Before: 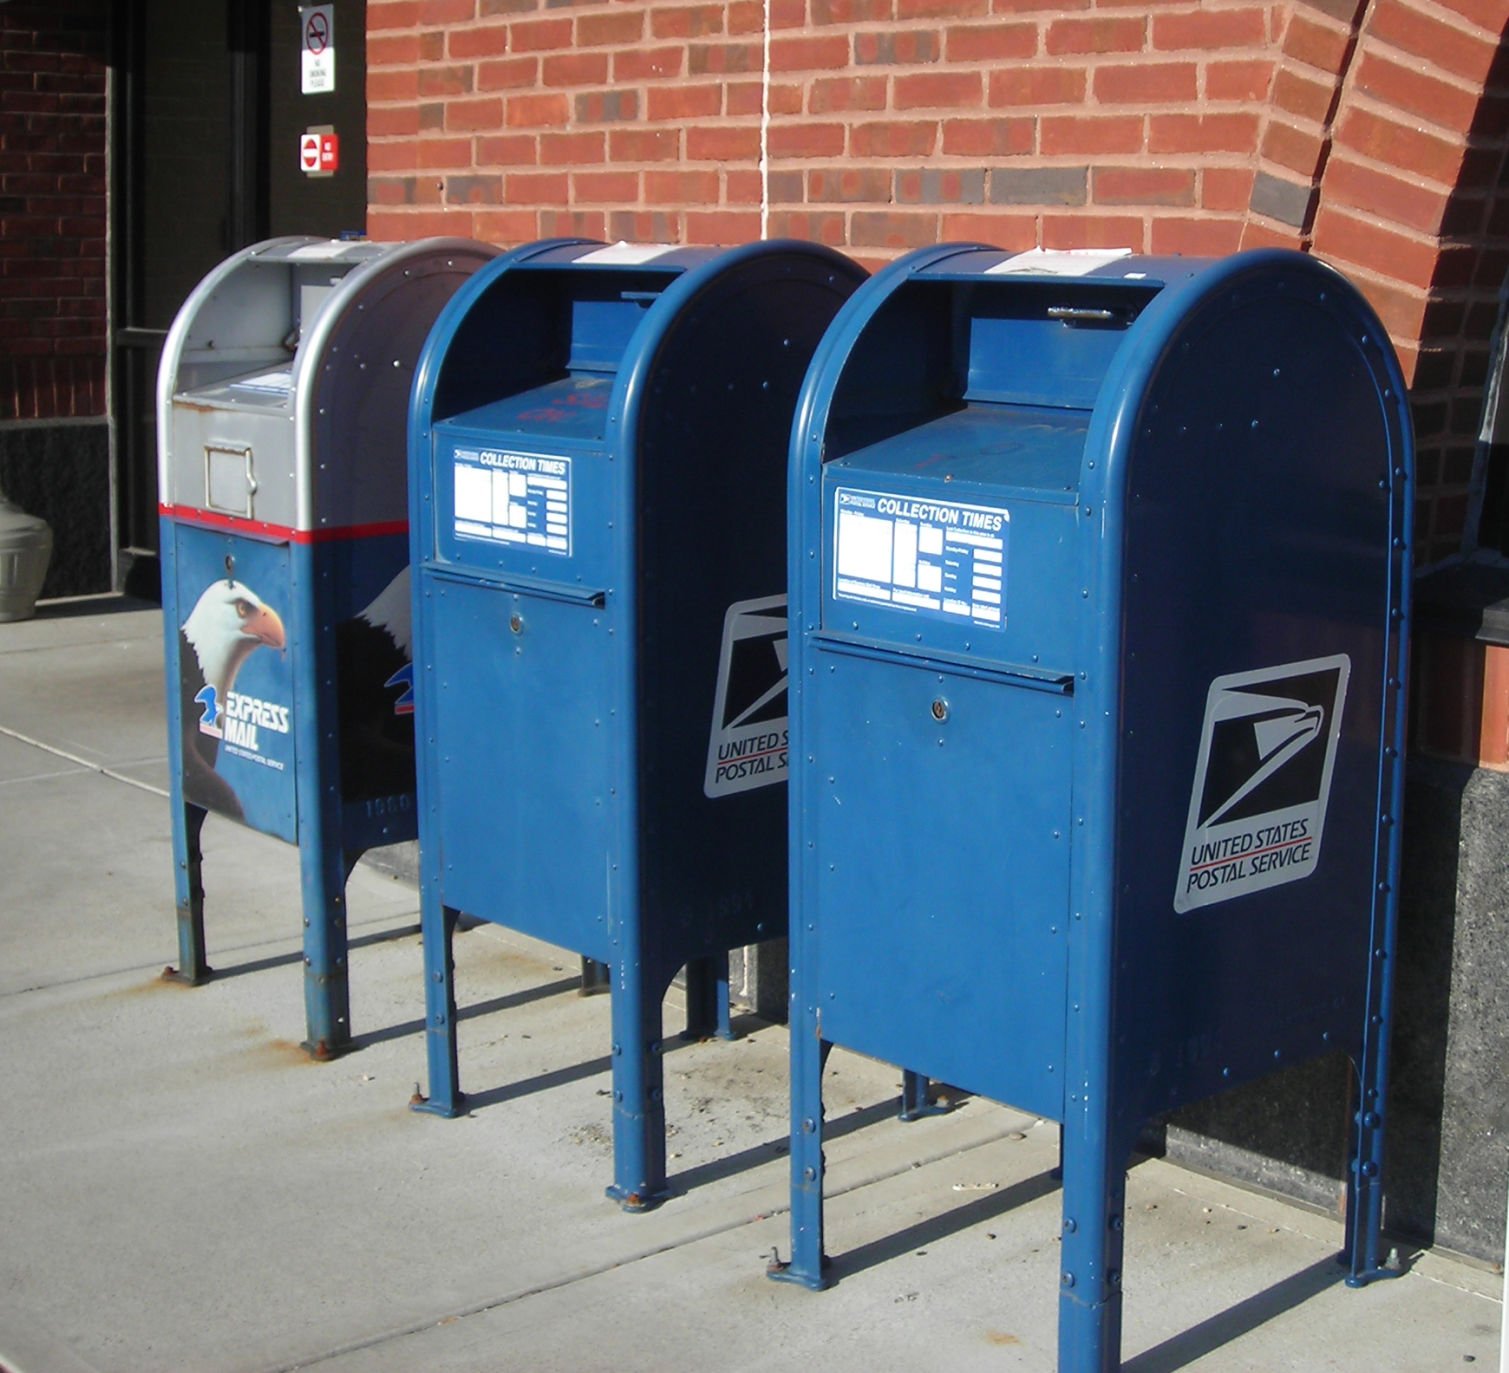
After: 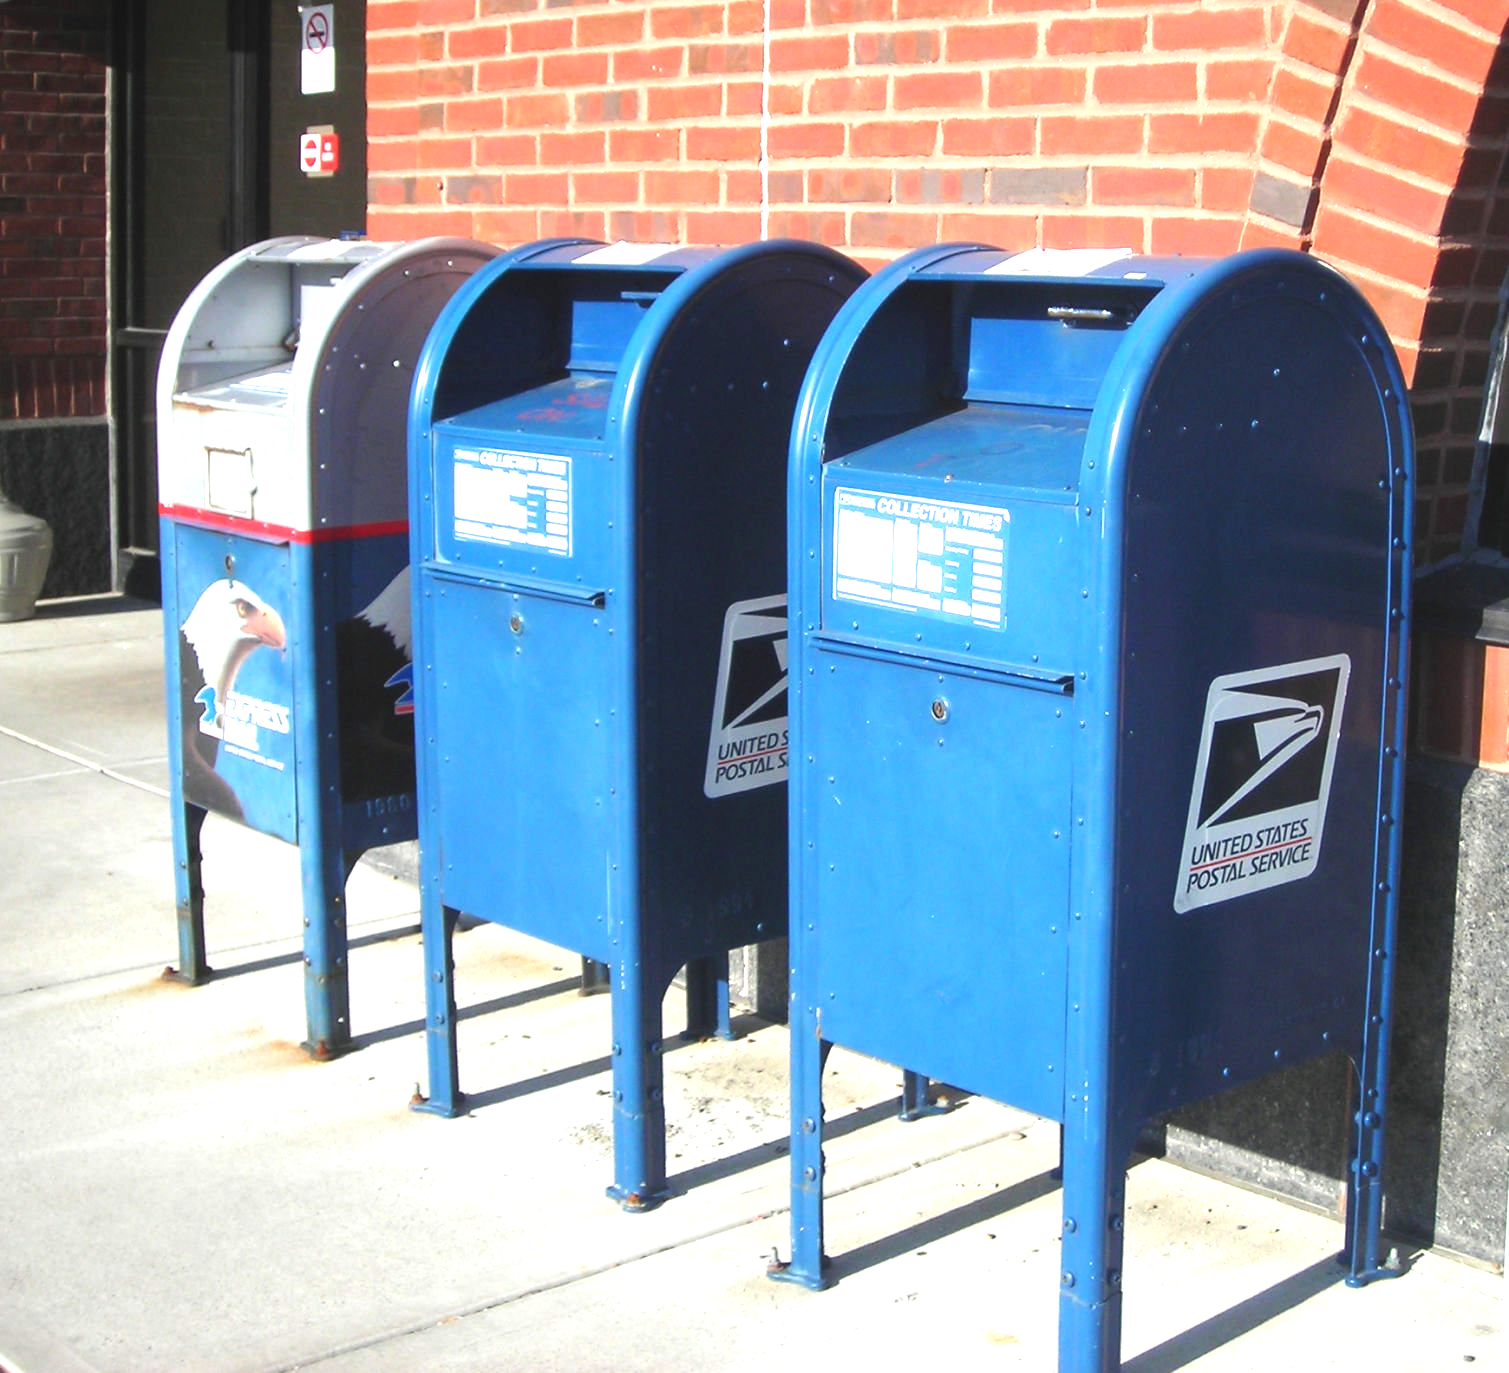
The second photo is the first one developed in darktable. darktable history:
exposure: black level correction -0.002, exposure 1.333 EV, compensate highlight preservation false
